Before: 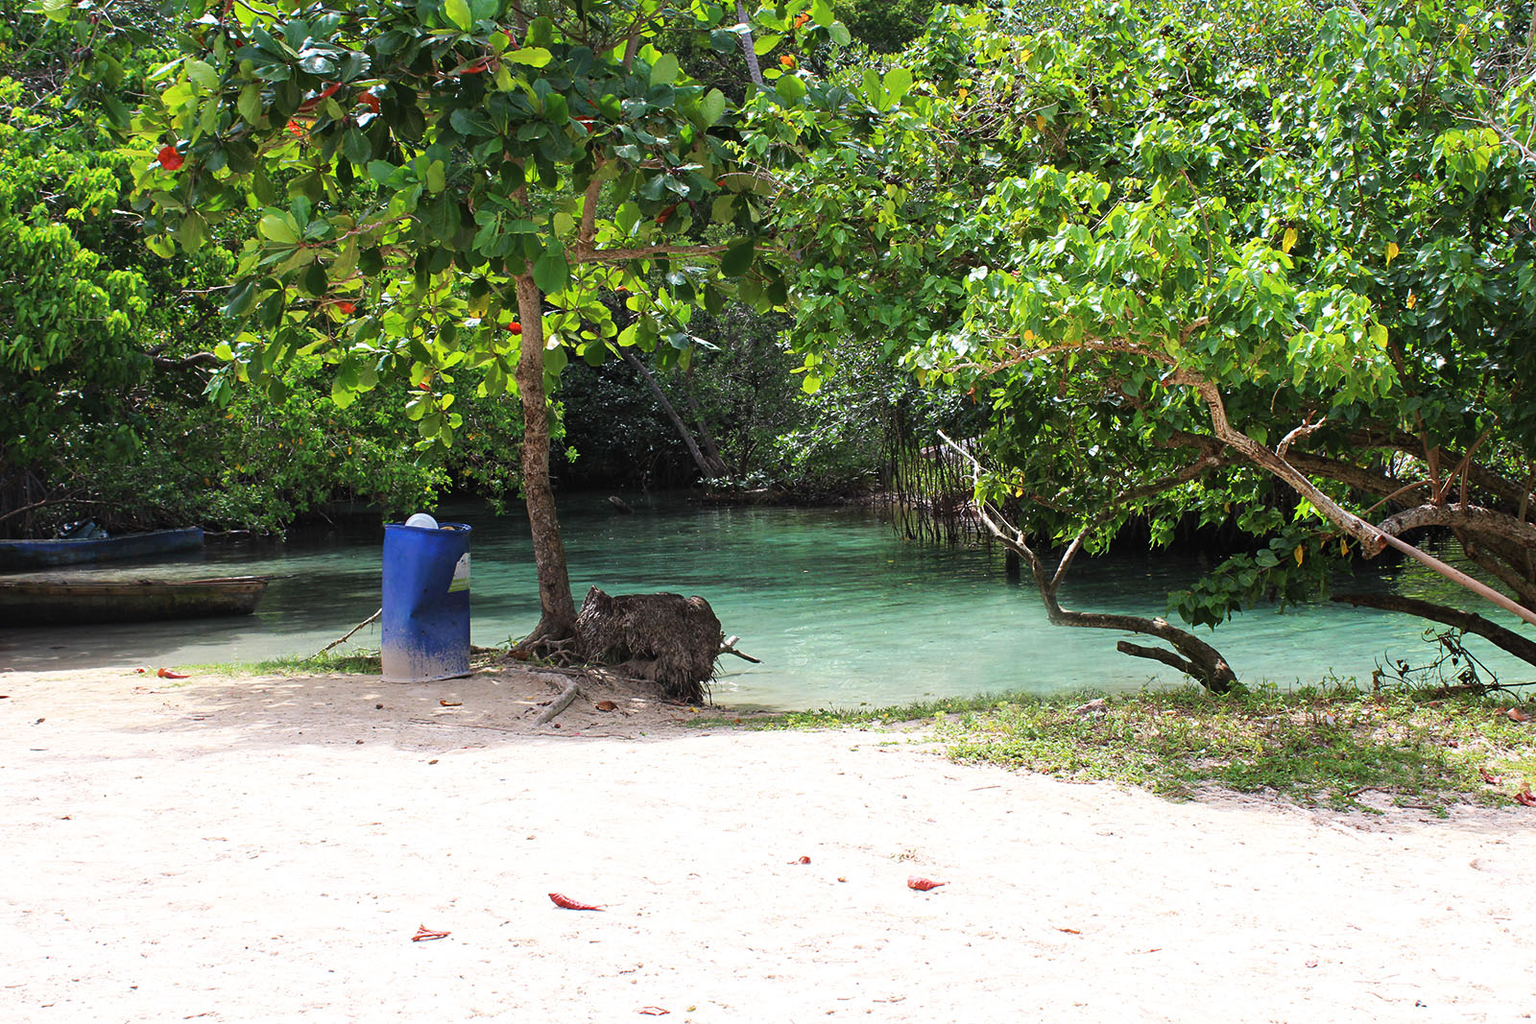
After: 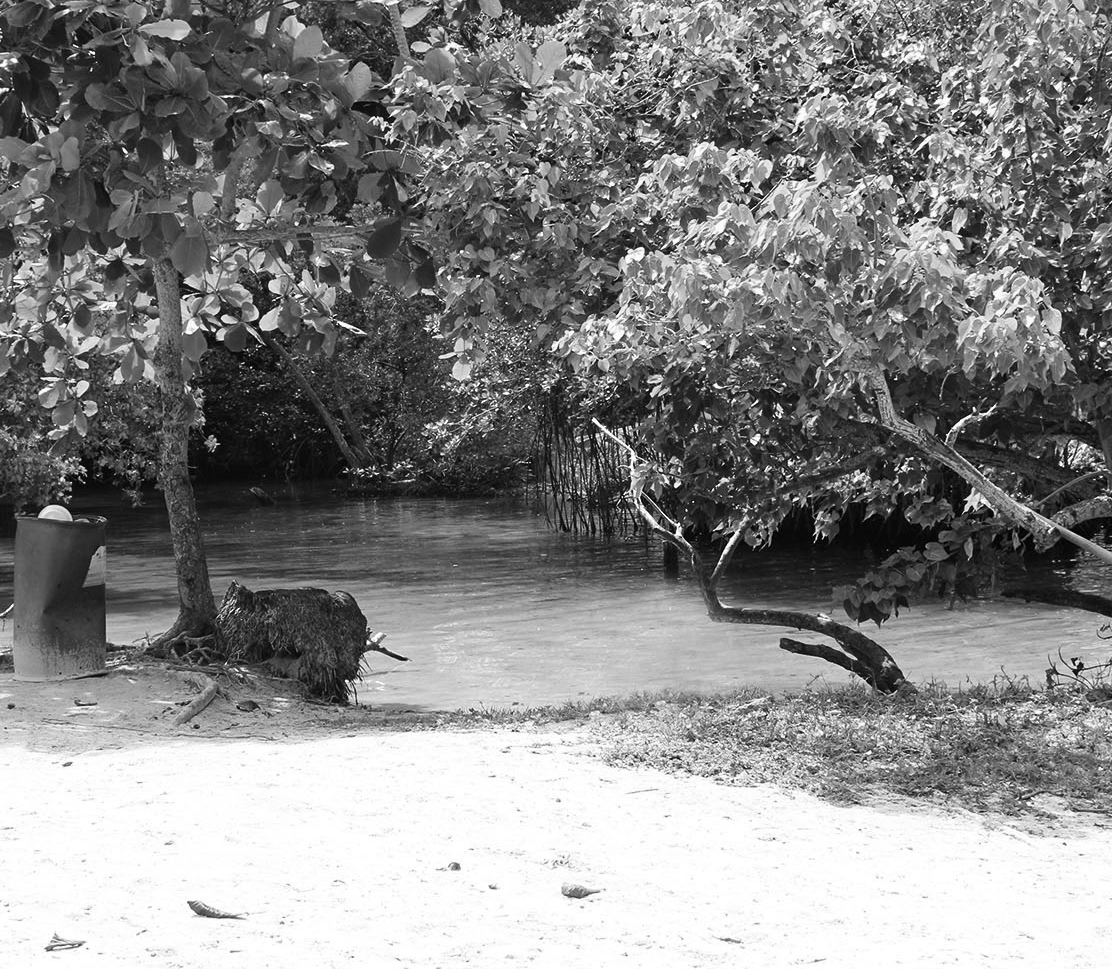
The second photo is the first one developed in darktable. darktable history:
monochrome: on, module defaults
crop and rotate: left 24.034%, top 2.838%, right 6.406%, bottom 6.299%
